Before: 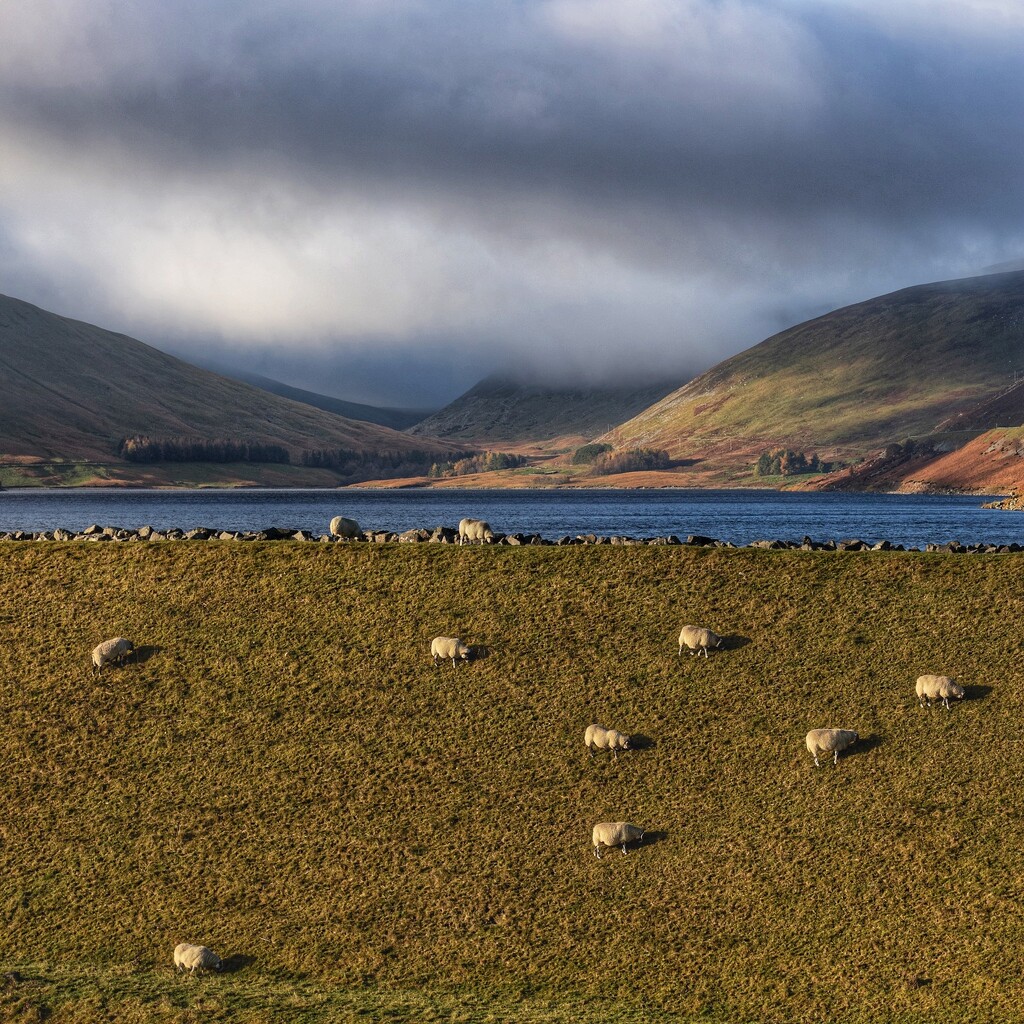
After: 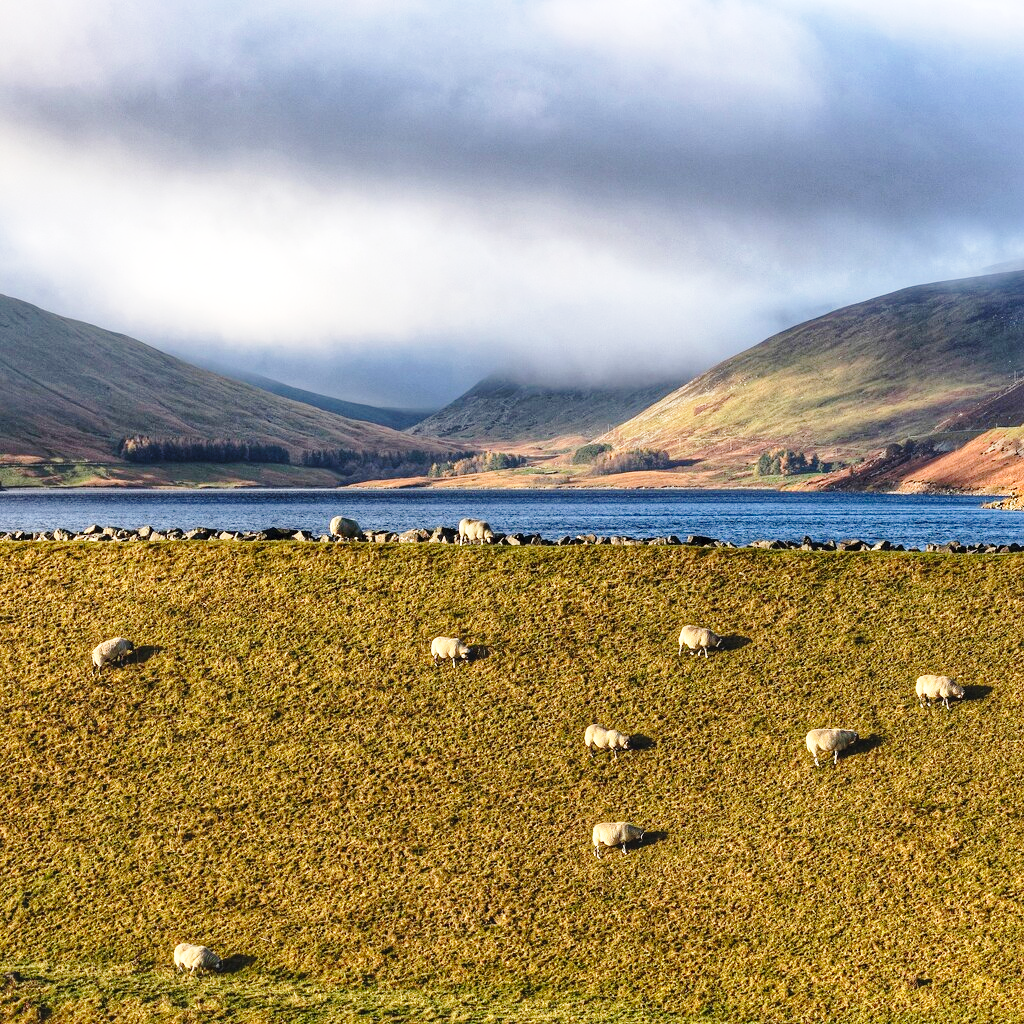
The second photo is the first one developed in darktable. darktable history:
base curve: curves: ch0 [(0, 0) (0.028, 0.03) (0.121, 0.232) (0.46, 0.748) (0.859, 0.968) (1, 1)], preserve colors none
exposure: exposure 0.431 EV, compensate highlight preservation false
